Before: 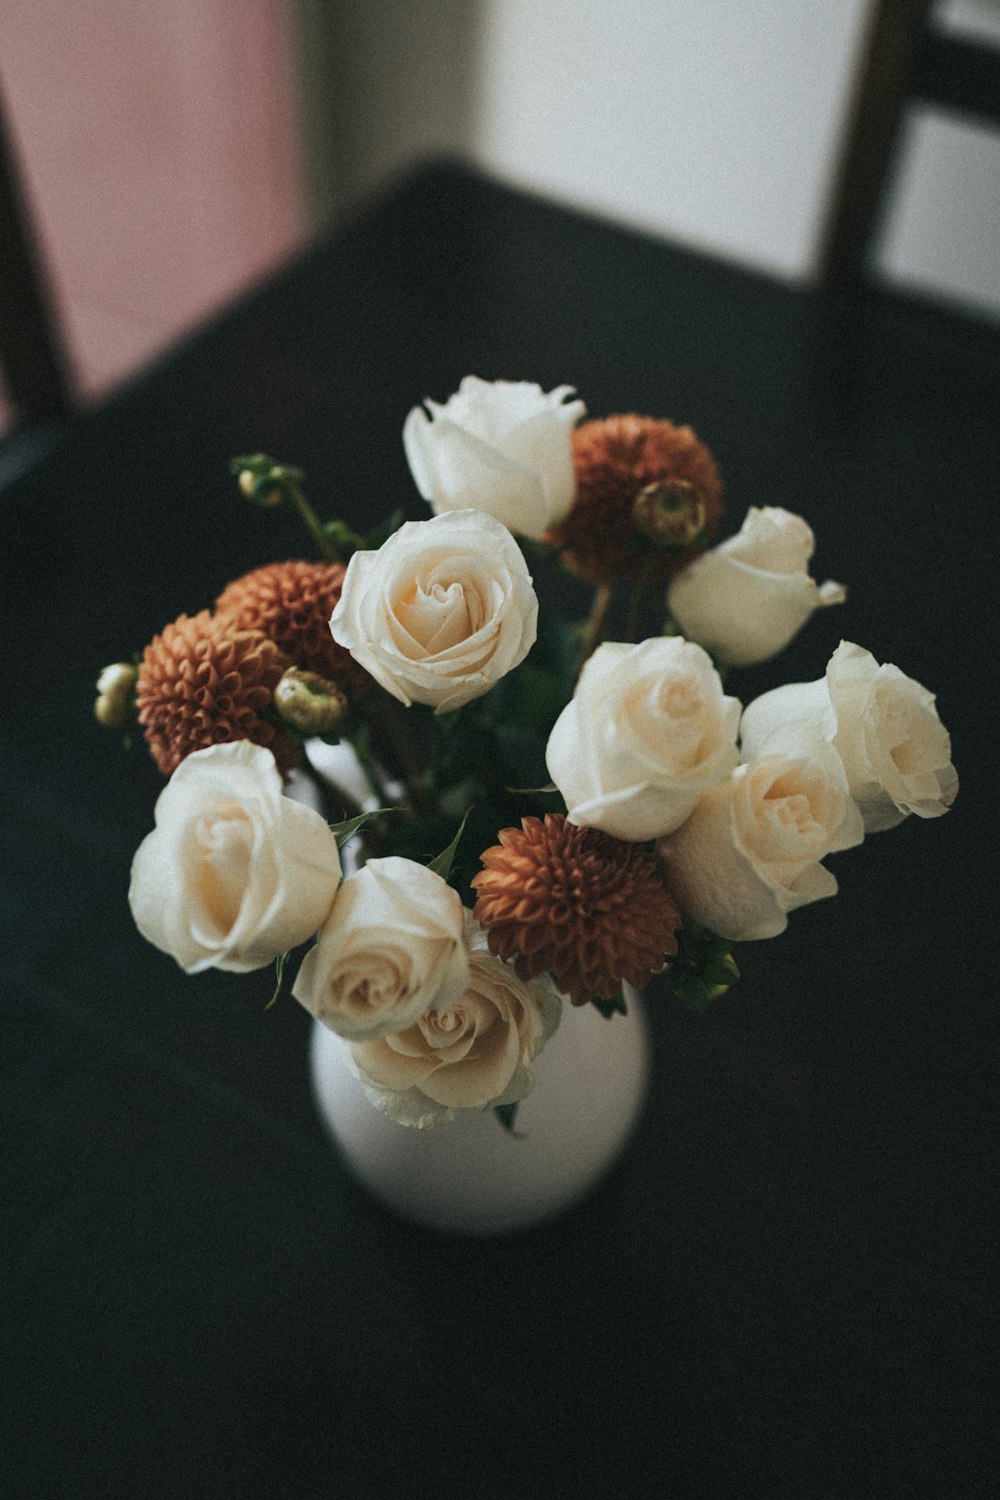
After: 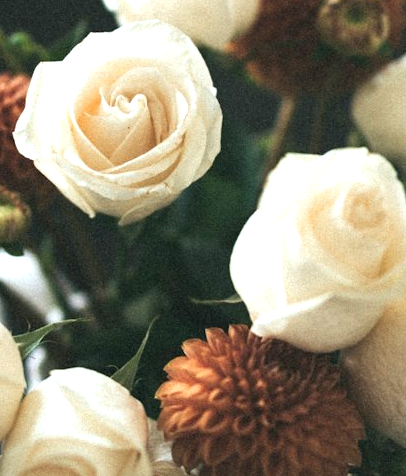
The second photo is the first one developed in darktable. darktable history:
crop: left 31.676%, top 32.602%, right 27.644%, bottom 35.61%
exposure: exposure 1.056 EV, compensate highlight preservation false
